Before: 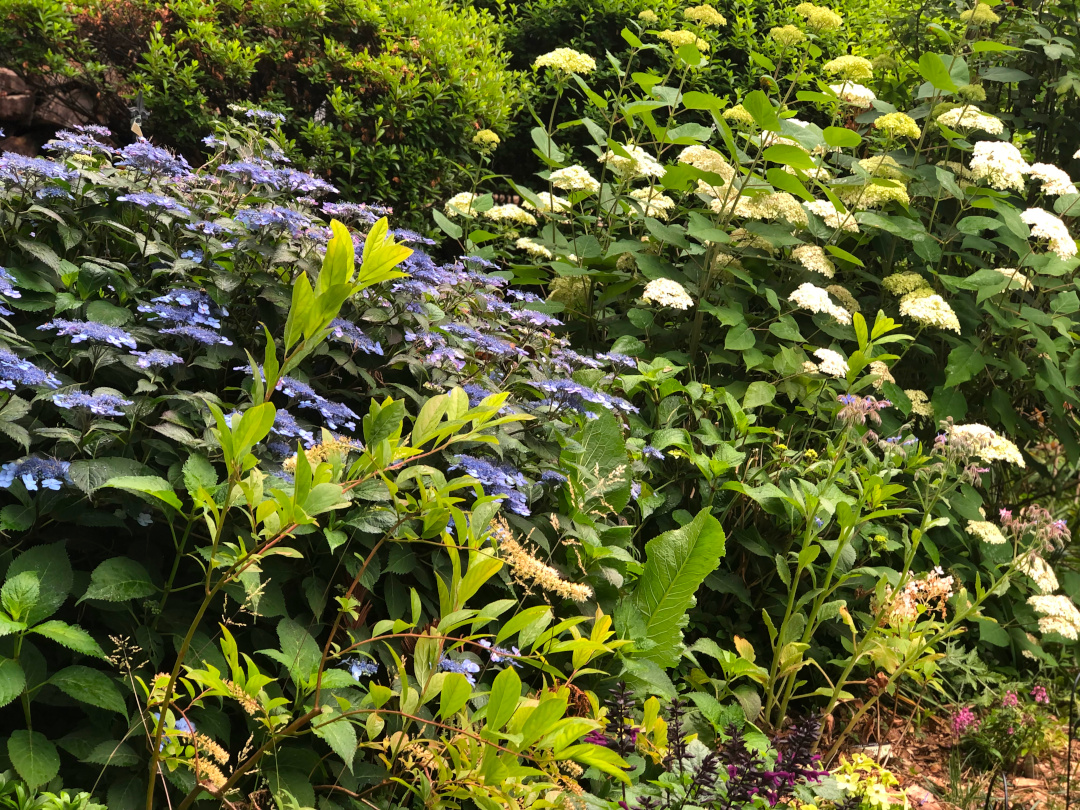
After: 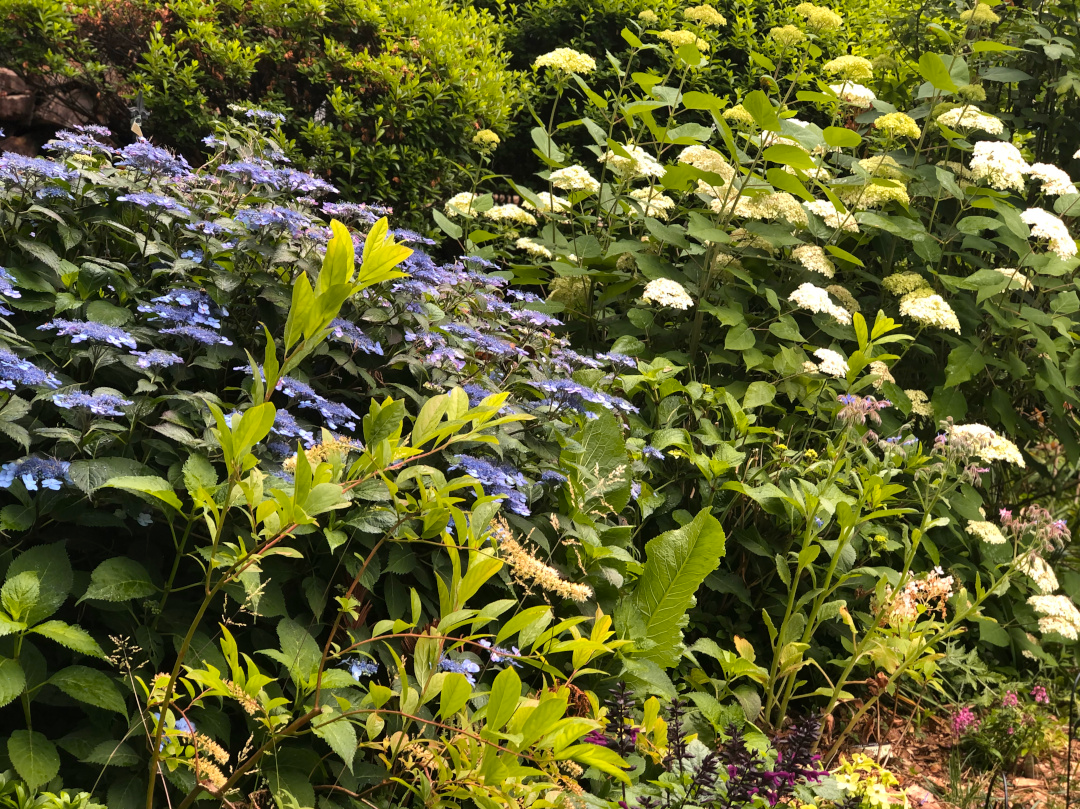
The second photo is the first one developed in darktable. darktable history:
crop: bottom 0.07%
color zones: curves: ch2 [(0, 0.5) (0.143, 0.5) (0.286, 0.489) (0.415, 0.421) (0.571, 0.5) (0.714, 0.5) (0.857, 0.5) (1, 0.5)], mix 18%
